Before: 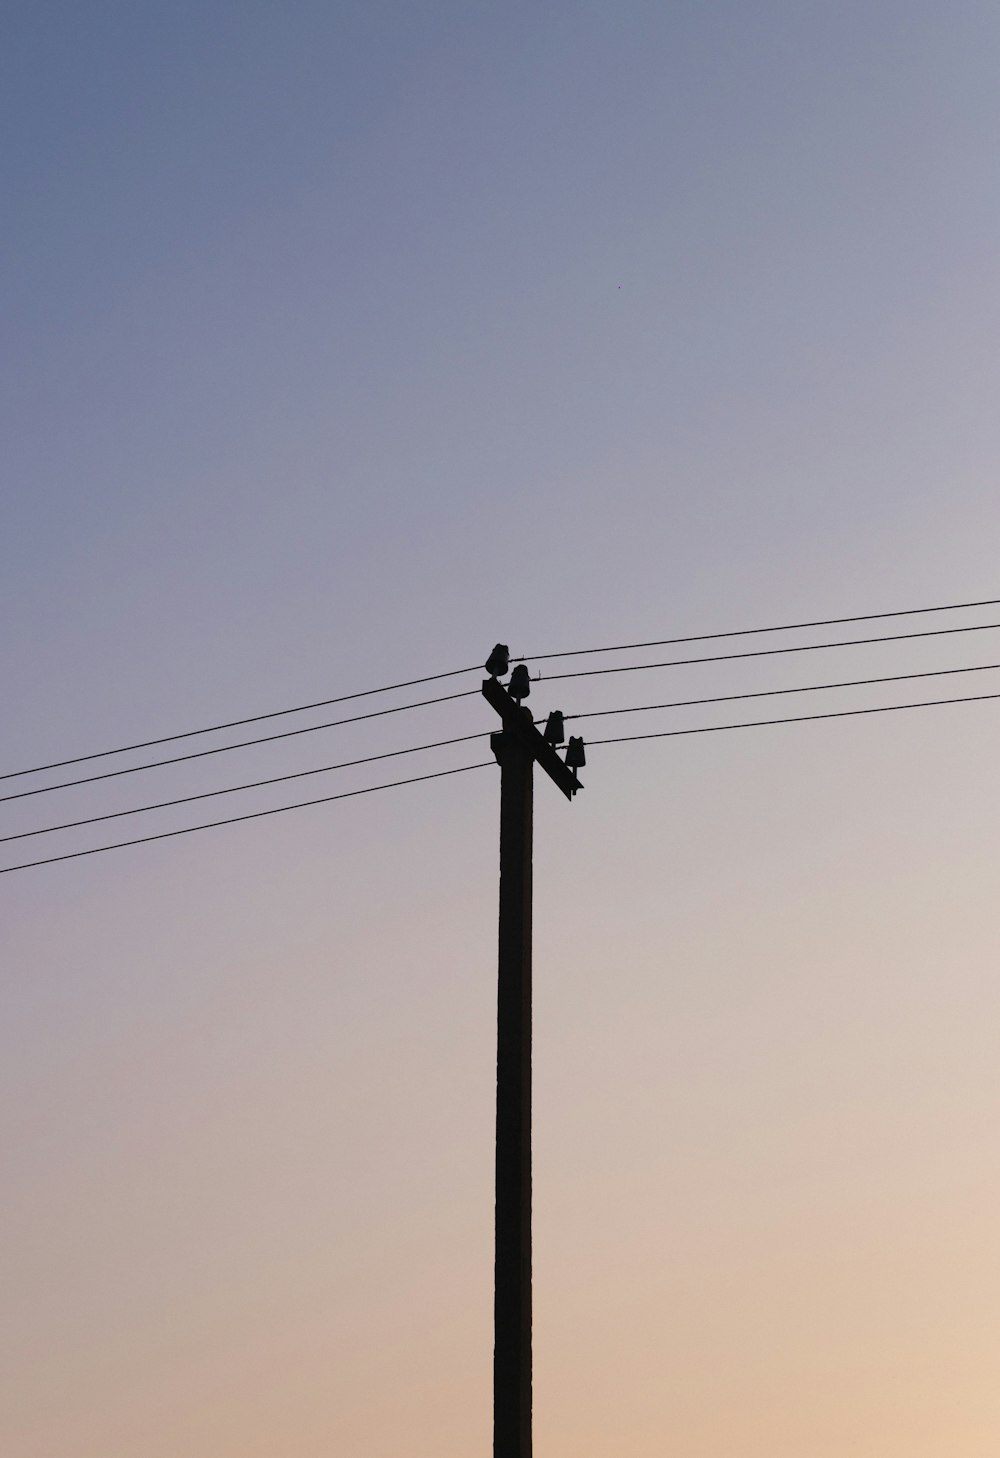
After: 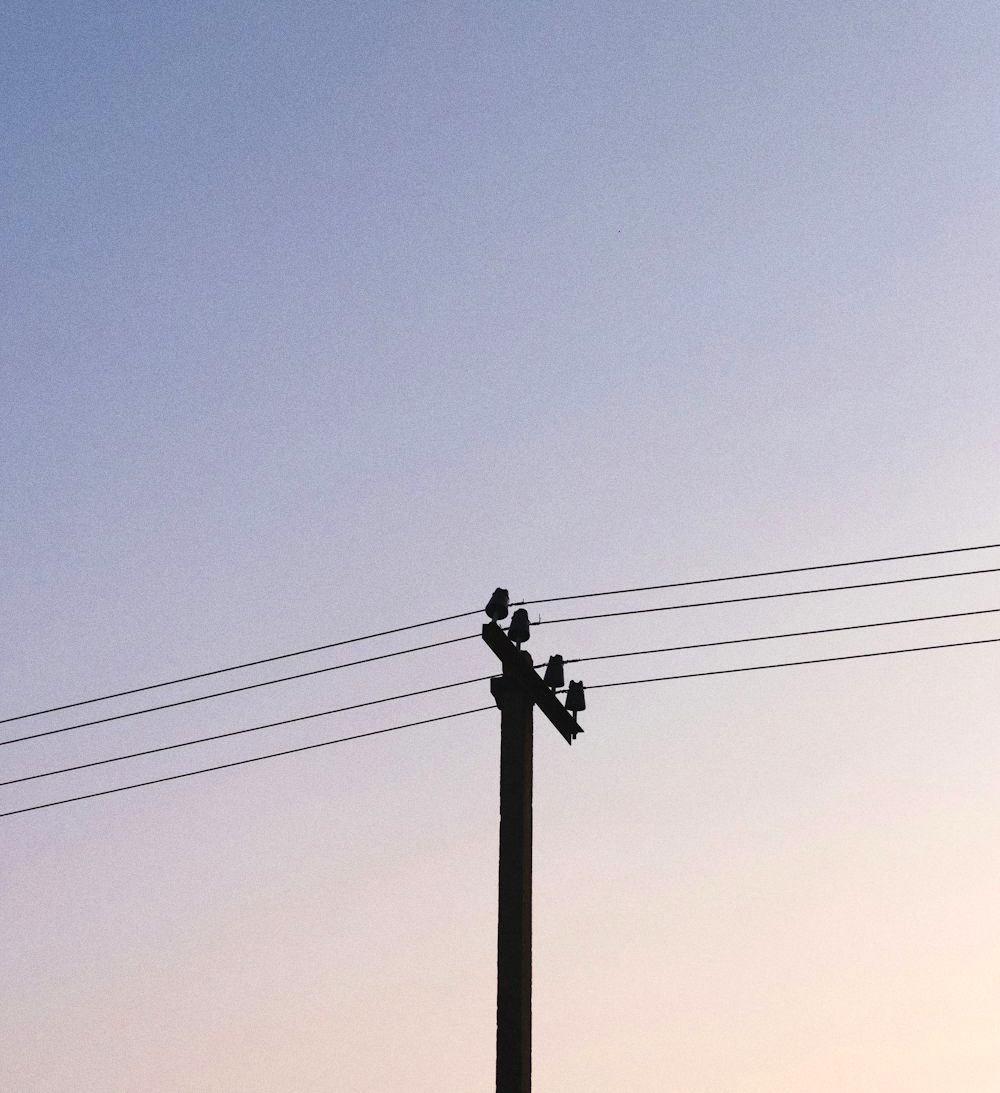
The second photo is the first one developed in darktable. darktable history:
crop: top 3.857%, bottom 21.132%
grain: coarseness 0.47 ISO
exposure: black level correction 0, exposure 0.6 EV, compensate exposure bias true, compensate highlight preservation false
